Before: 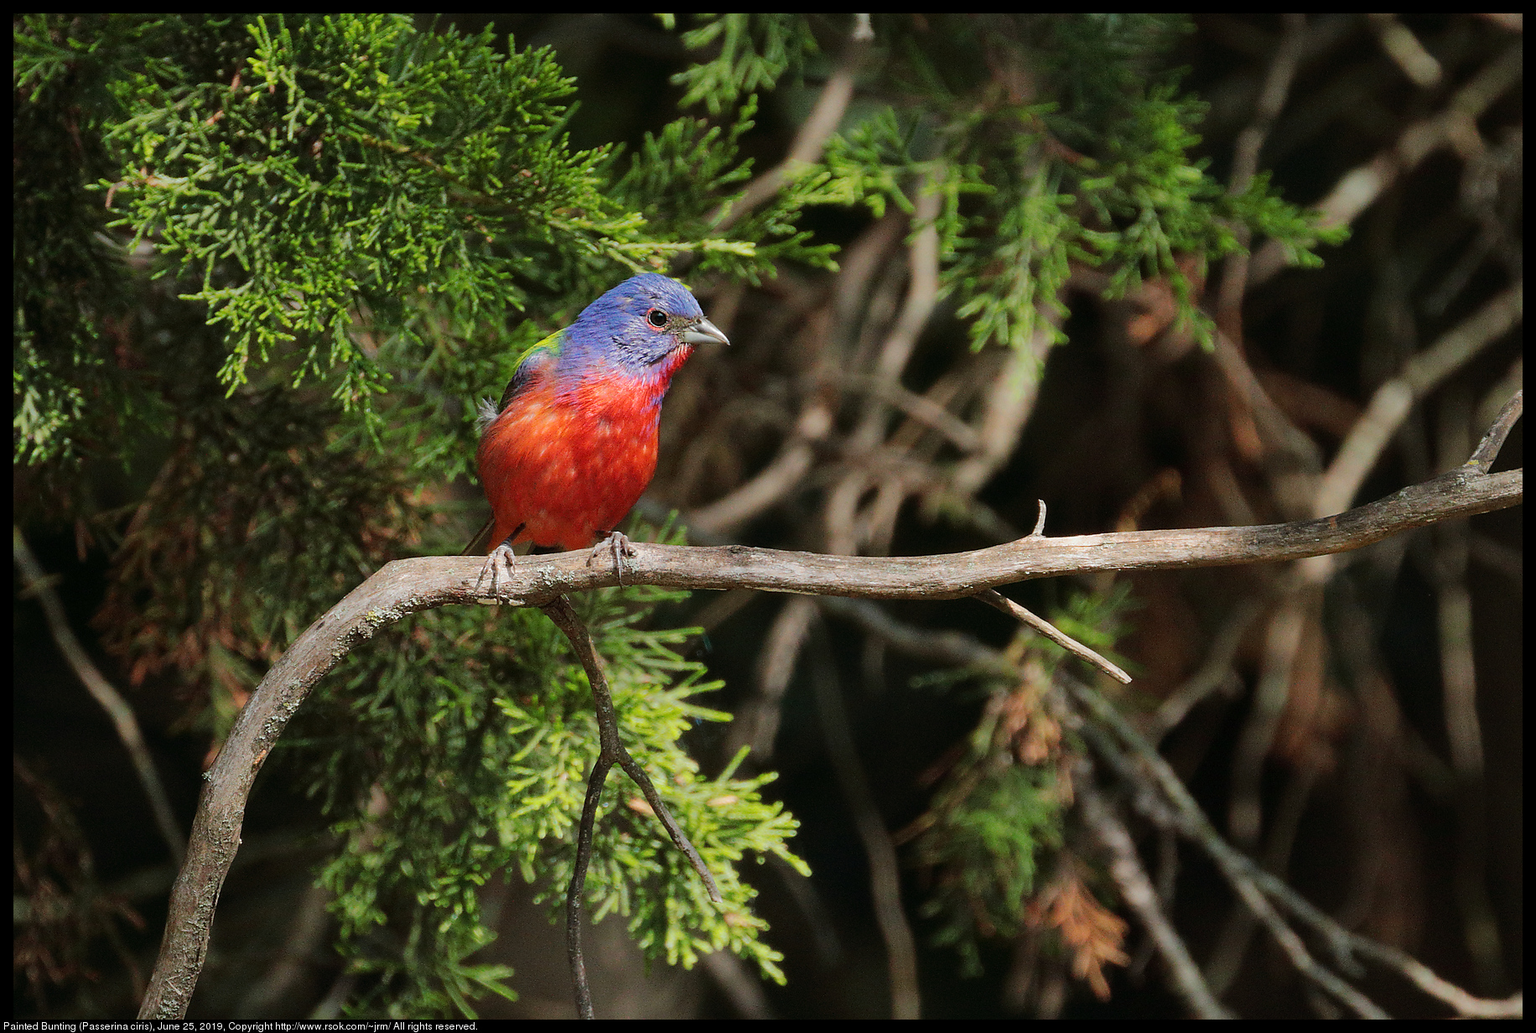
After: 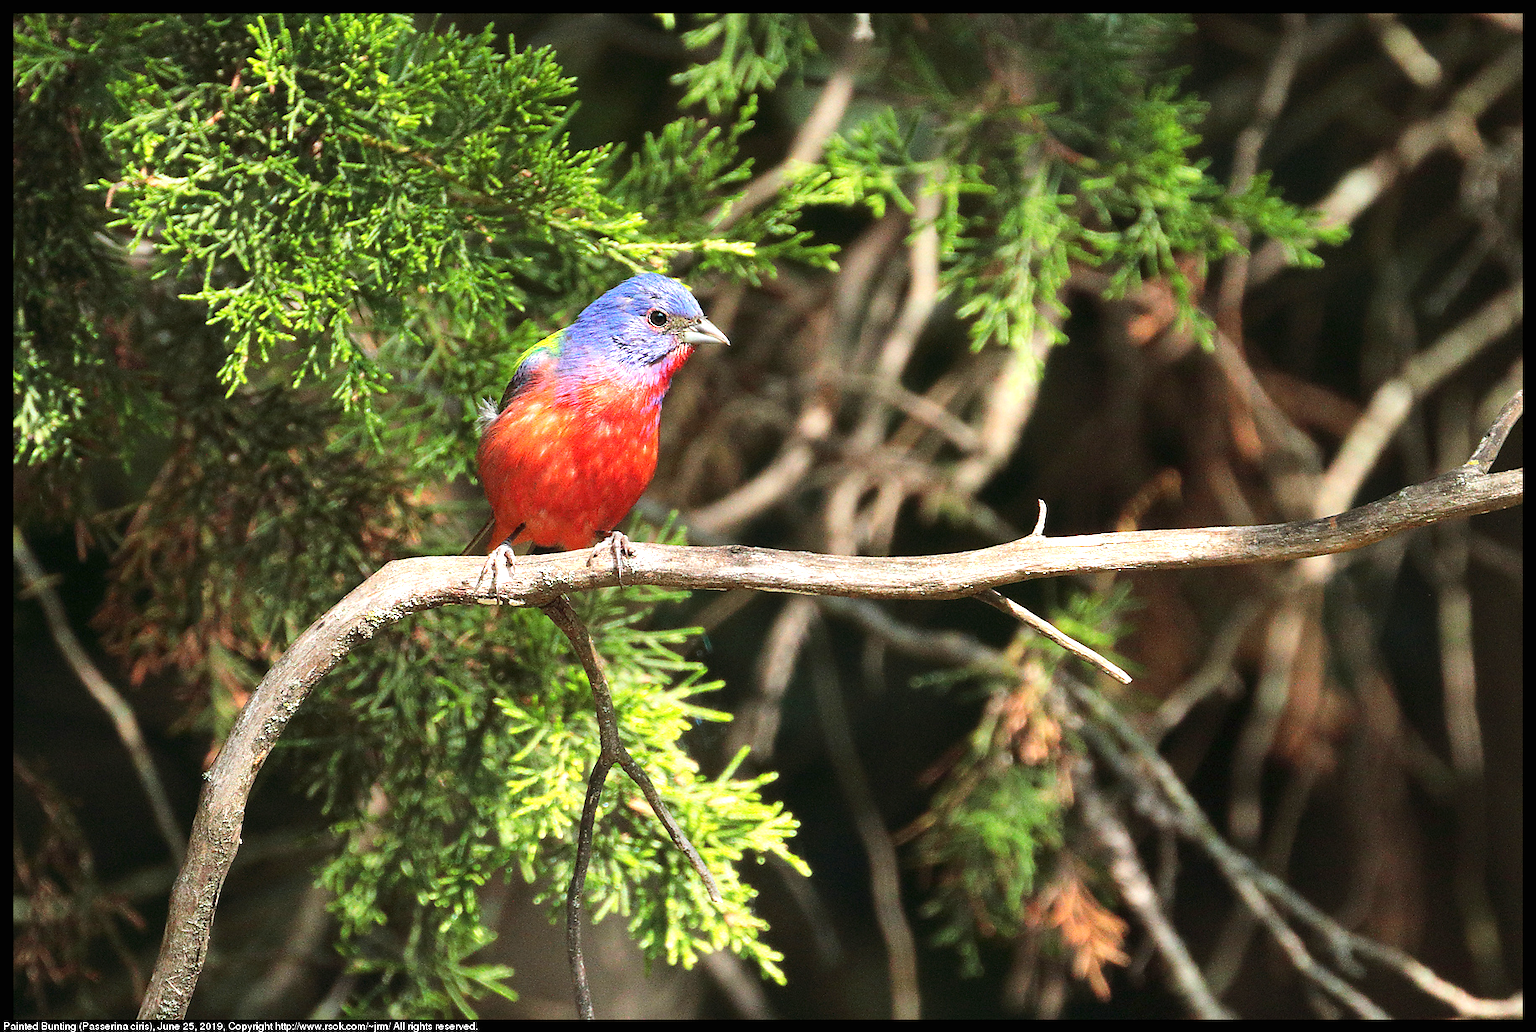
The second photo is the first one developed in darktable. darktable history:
exposure: black level correction 0, exposure 1.183 EV, compensate highlight preservation false
